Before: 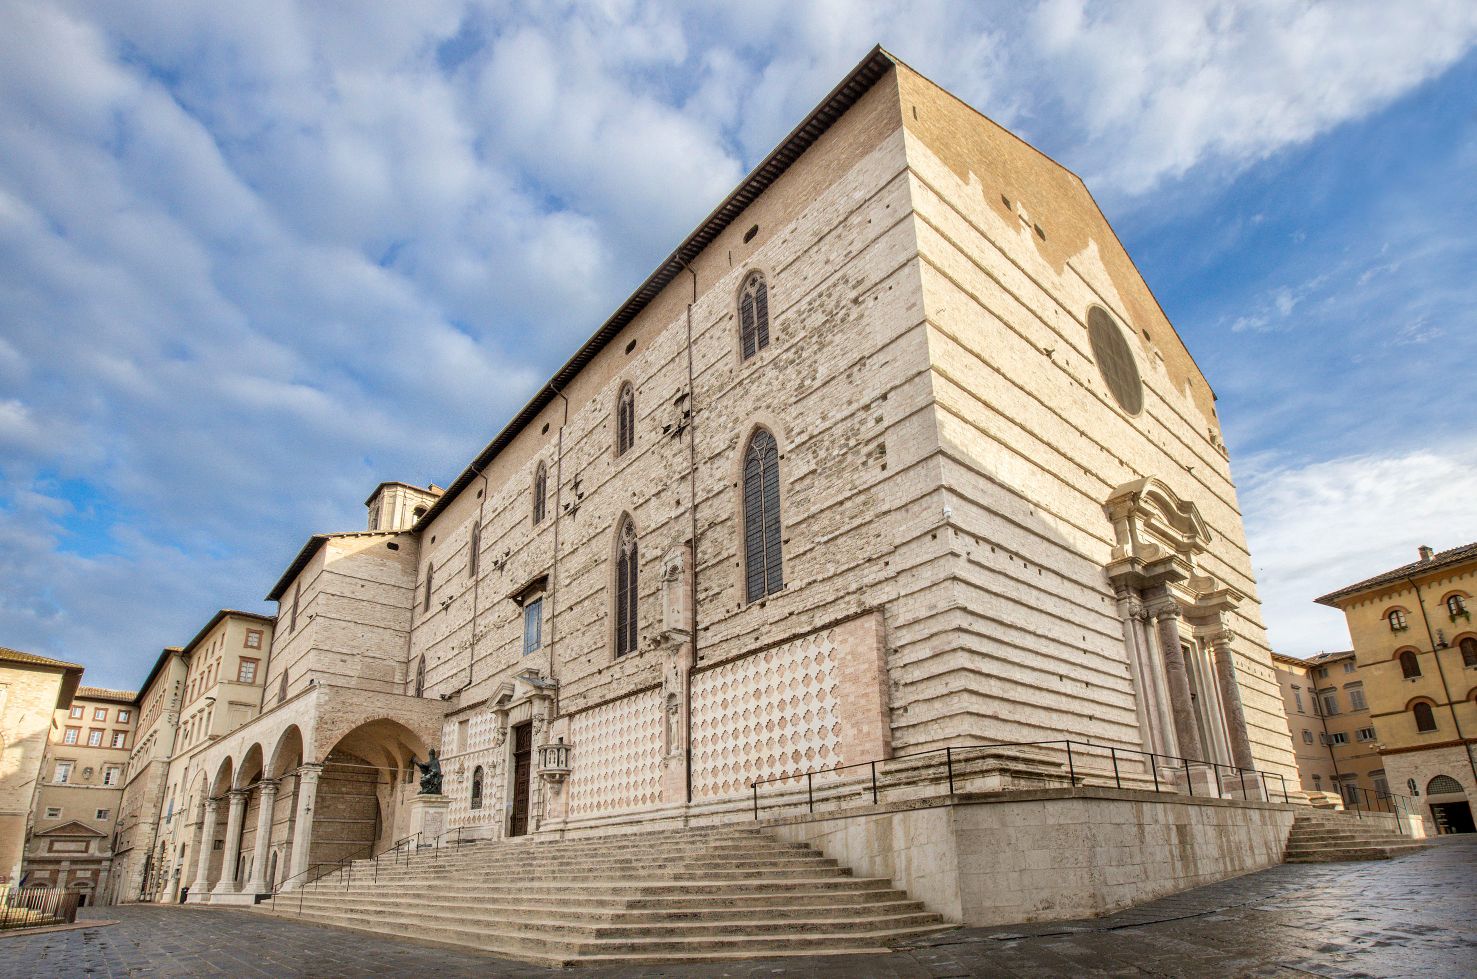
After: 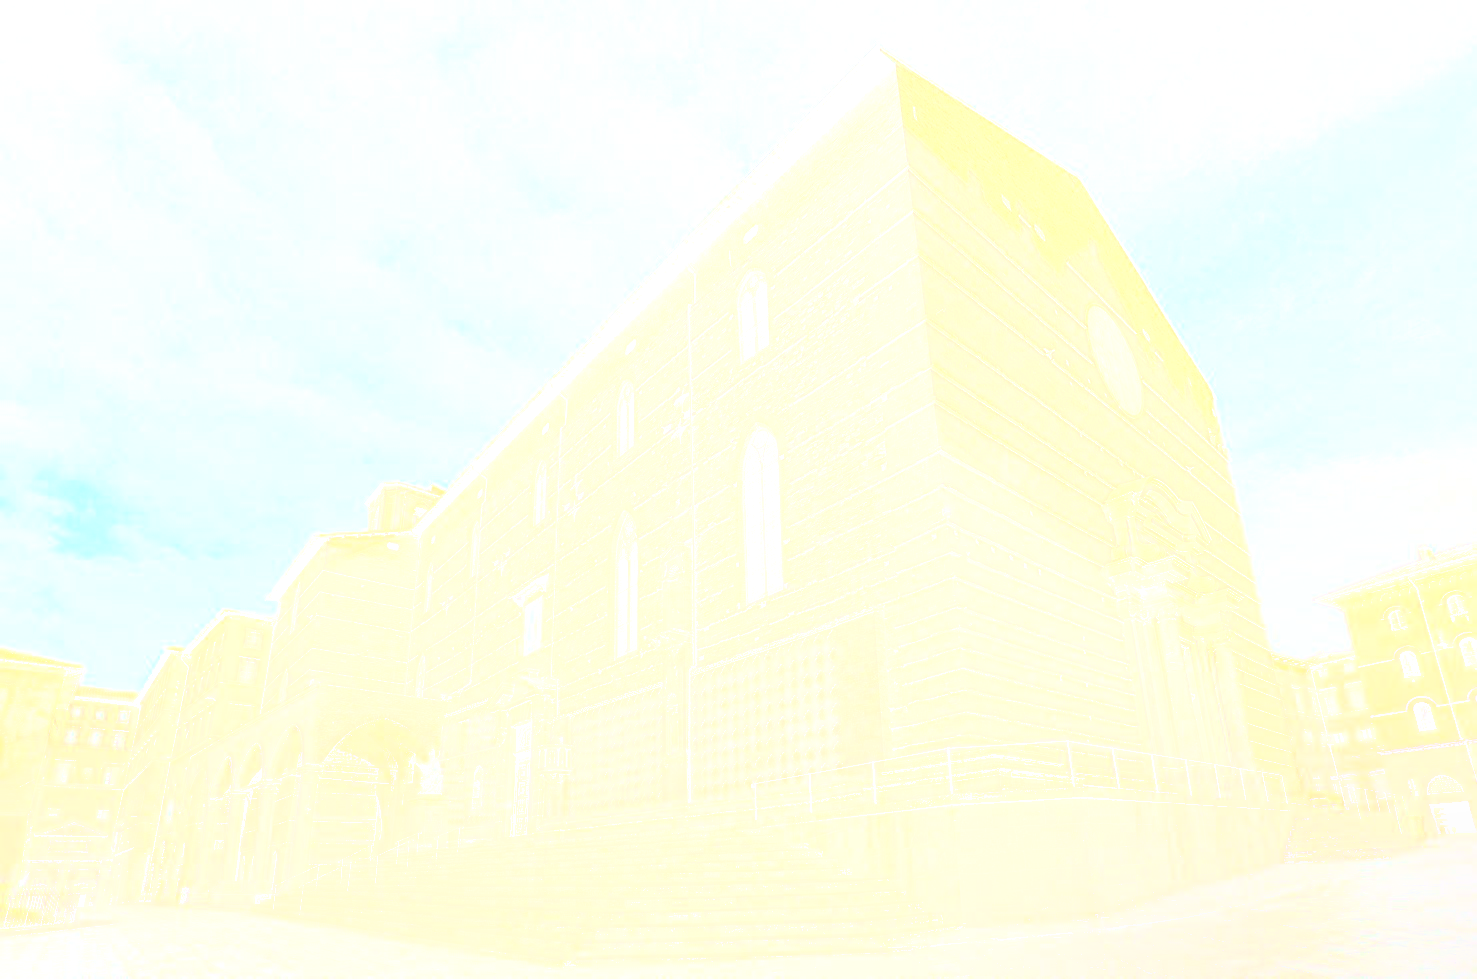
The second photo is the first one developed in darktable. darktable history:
sharpen: radius 1.685, amount 1.294
exposure: black level correction 0.009, exposure 0.119 EV, compensate highlight preservation false
white balance: red 1.009, blue 0.985
rgb curve: curves: ch2 [(0, 0) (0.567, 0.512) (1, 1)], mode RGB, independent channels
bloom: size 70%, threshold 25%, strength 70%
